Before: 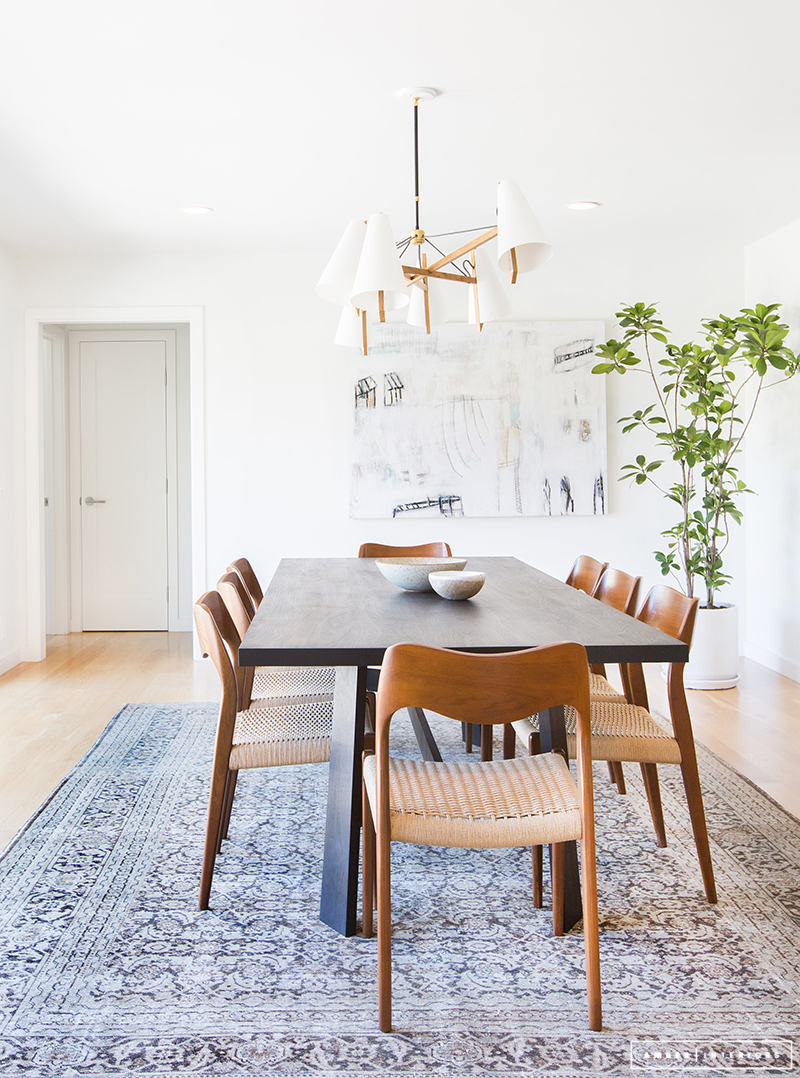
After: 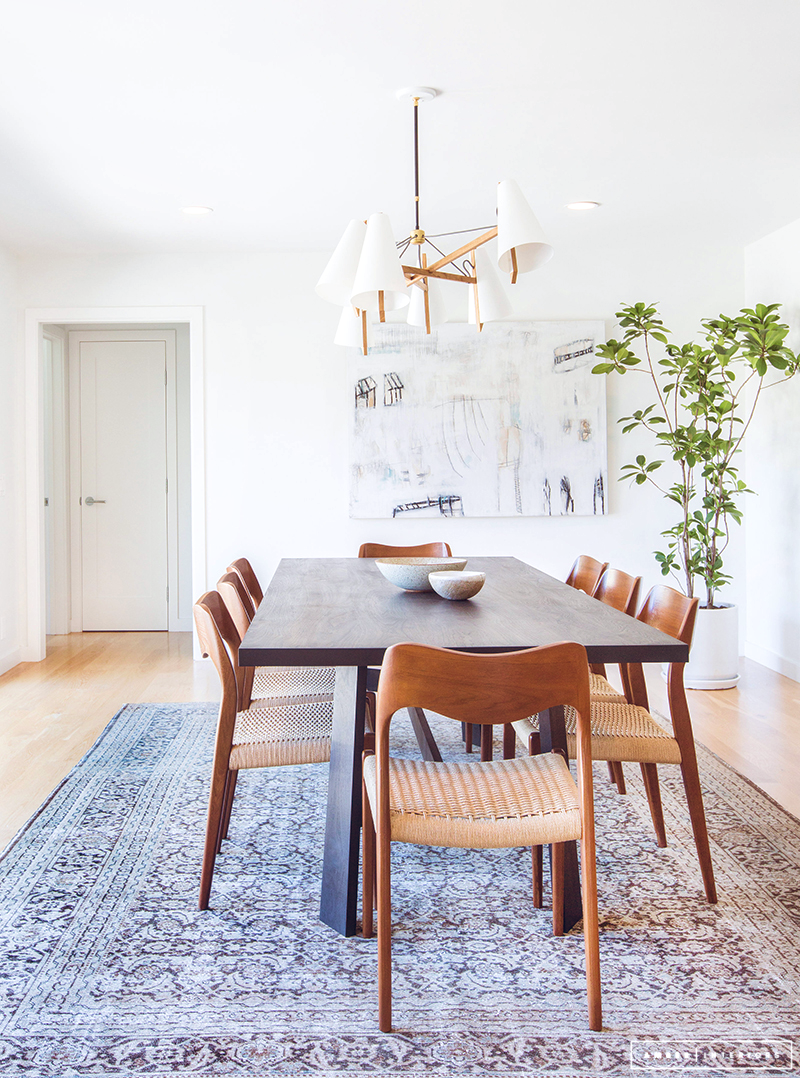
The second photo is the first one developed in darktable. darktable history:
velvia: on, module defaults
color balance rgb: shadows lift › chroma 9.92%, shadows lift › hue 45.12°, power › luminance 3.26%, power › hue 231.93°, global offset › luminance 0.4%, global offset › chroma 0.21%, global offset › hue 255.02°
local contrast: on, module defaults
